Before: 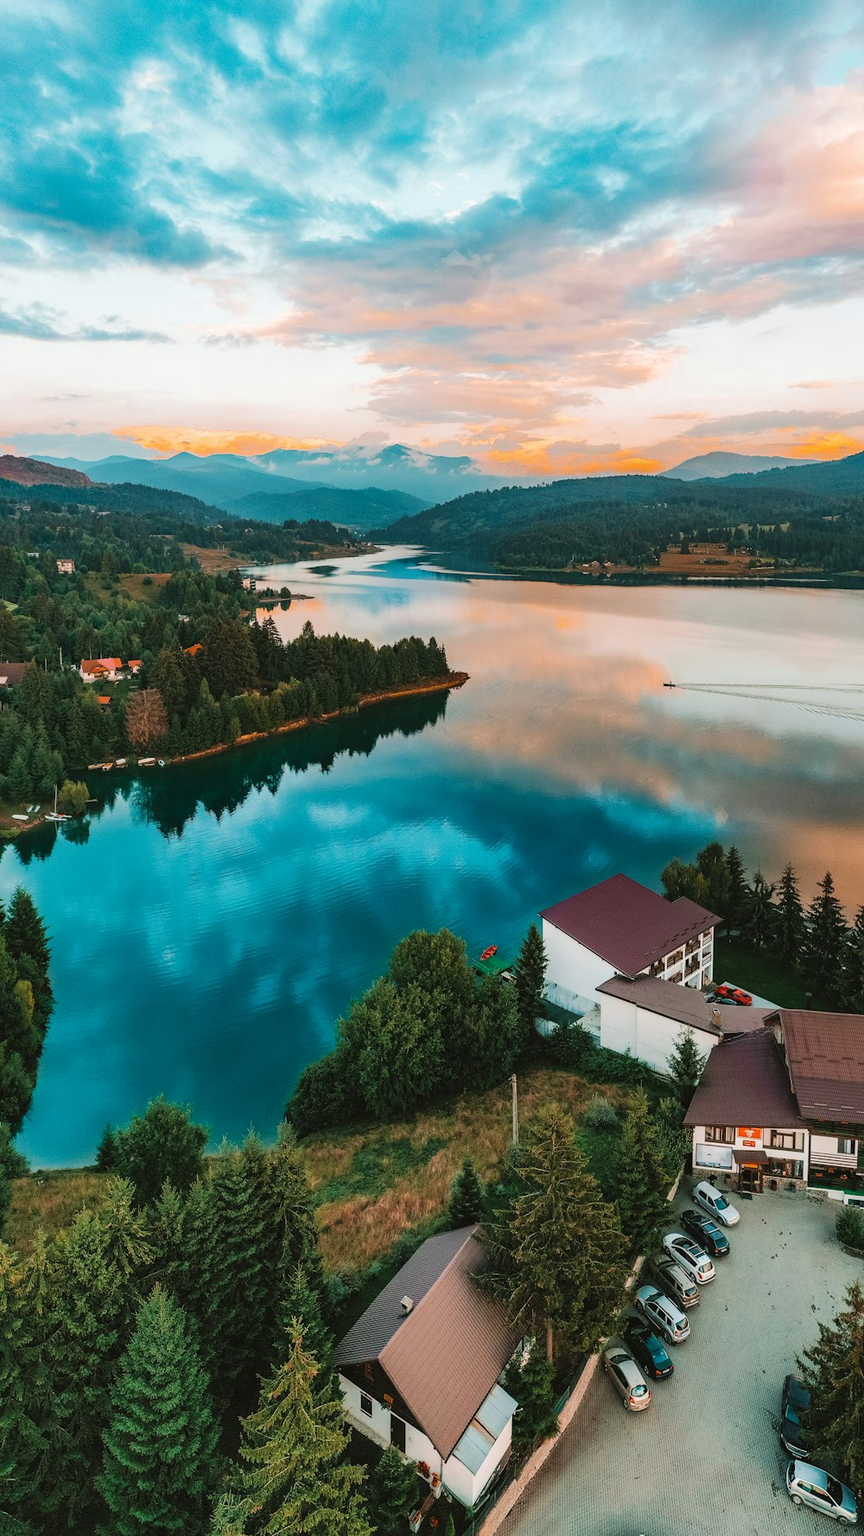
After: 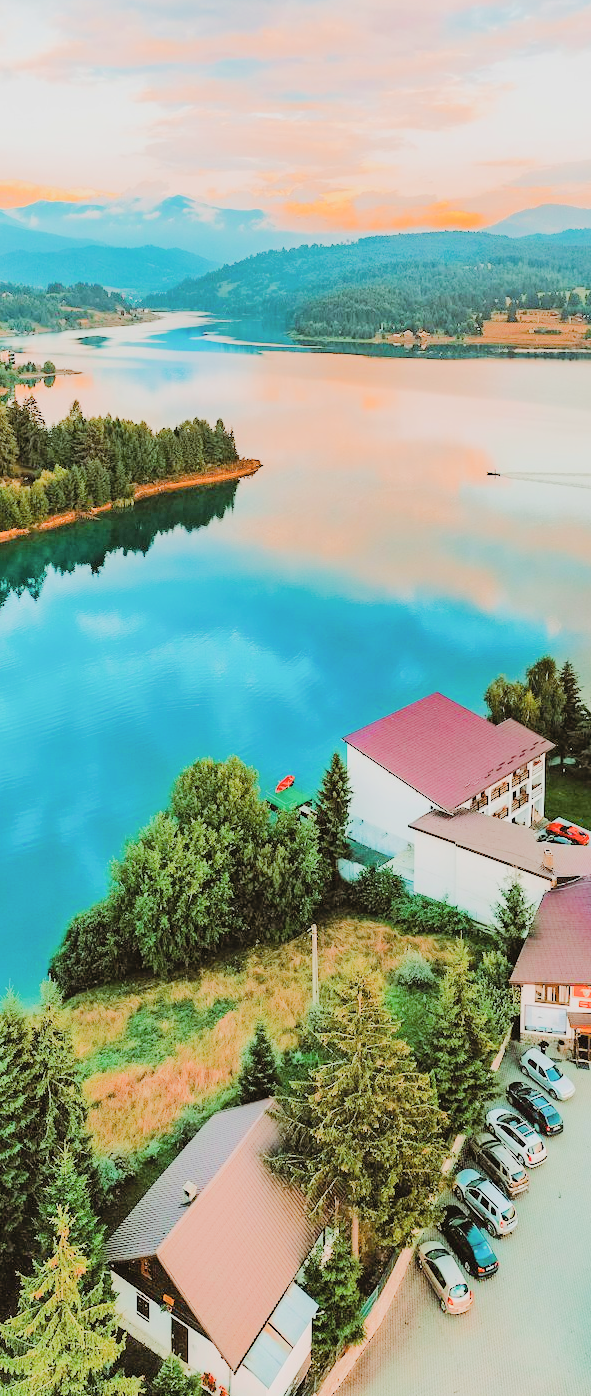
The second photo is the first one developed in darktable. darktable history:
contrast brightness saturation: brightness 0.125
tone equalizer: -7 EV 0.141 EV, -6 EV 0.638 EV, -5 EV 1.14 EV, -4 EV 1.32 EV, -3 EV 1.12 EV, -2 EV 0.6 EV, -1 EV 0.149 EV, edges refinement/feathering 500, mask exposure compensation -1.57 EV, preserve details no
filmic rgb: black relative exposure -7.2 EV, white relative exposure 5.37 EV, hardness 3.03
exposure: black level correction 0.001, exposure 0.965 EV, compensate highlight preservation false
color balance rgb: shadows lift › chroma 4.737%, shadows lift › hue 26.19°, perceptual saturation grading › global saturation 0.598%, perceptual saturation grading › mid-tones 6.201%, perceptual saturation grading › shadows 71.302%, contrast -9.391%
crop and rotate: left 28.134%, top 17.949%, right 12.741%, bottom 3.49%
